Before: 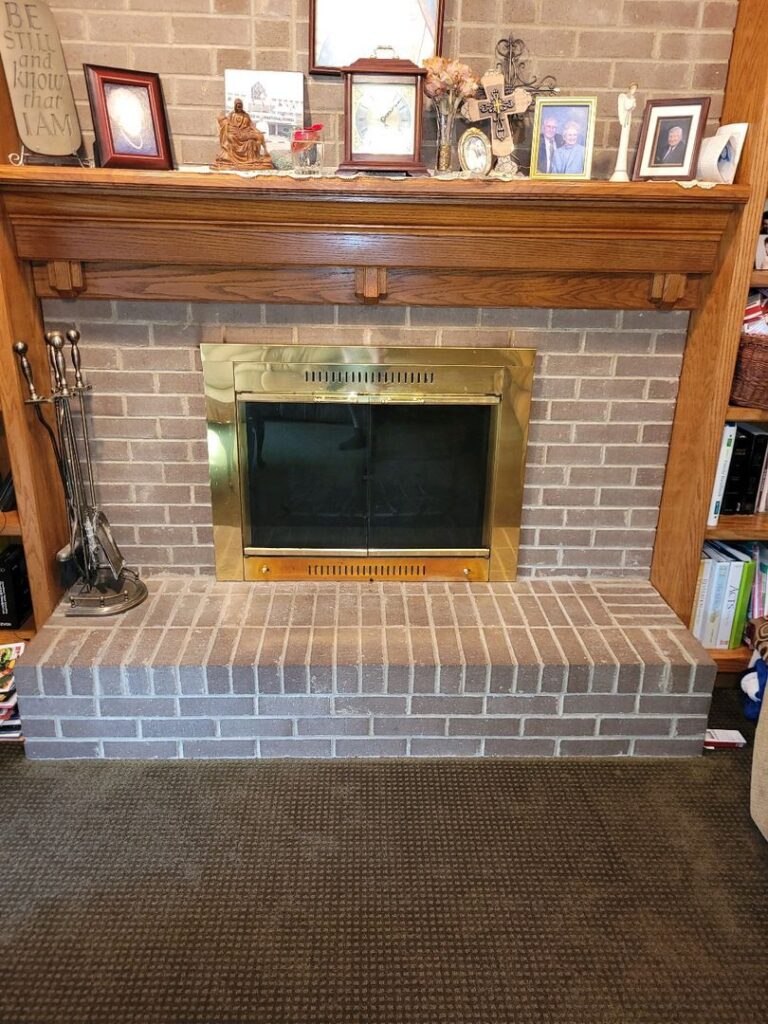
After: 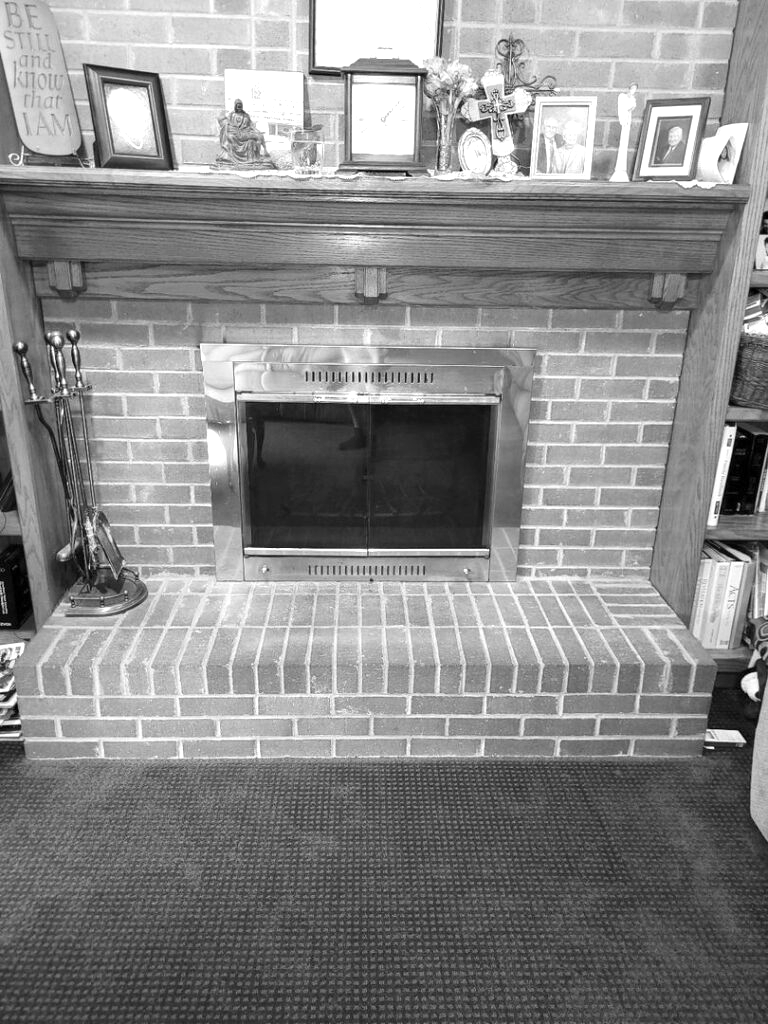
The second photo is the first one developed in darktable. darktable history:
exposure: exposure 0.6 EV, compensate highlight preservation false
monochrome: on, module defaults
